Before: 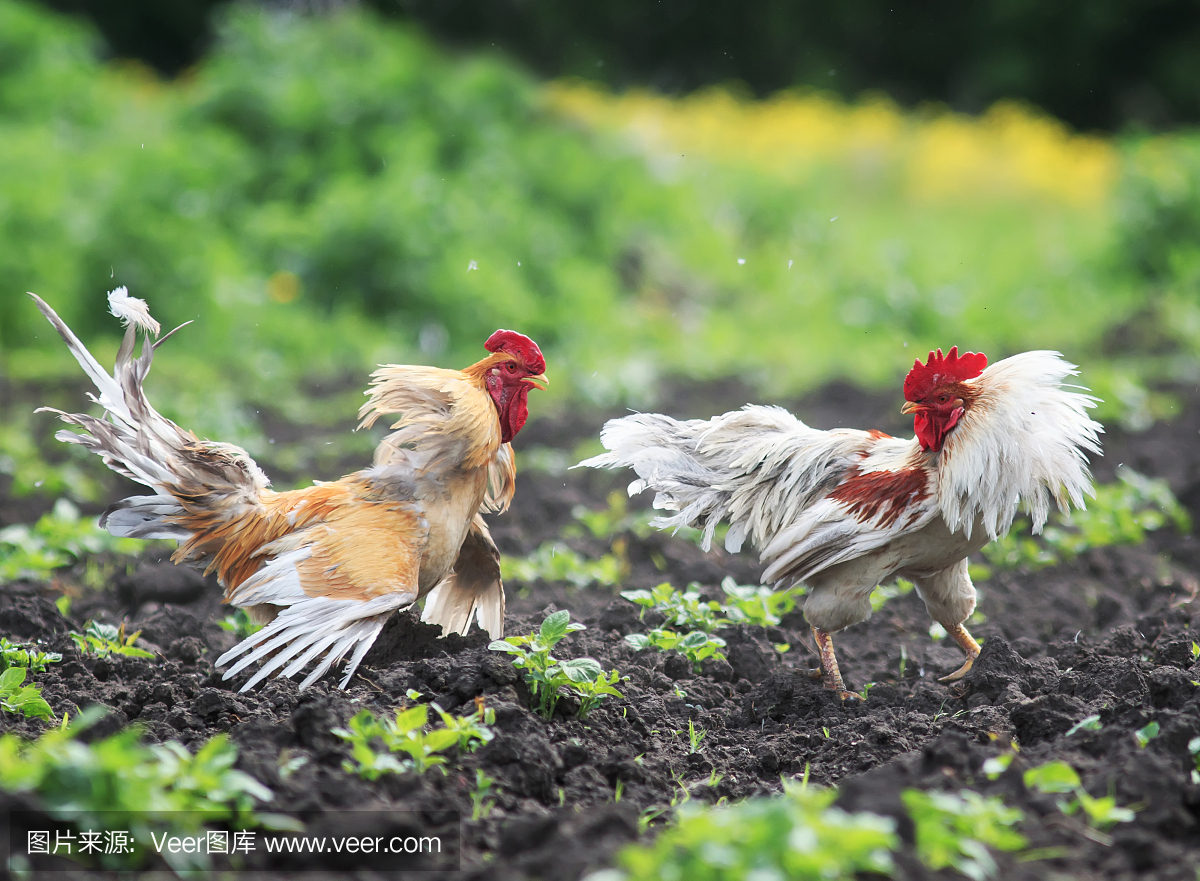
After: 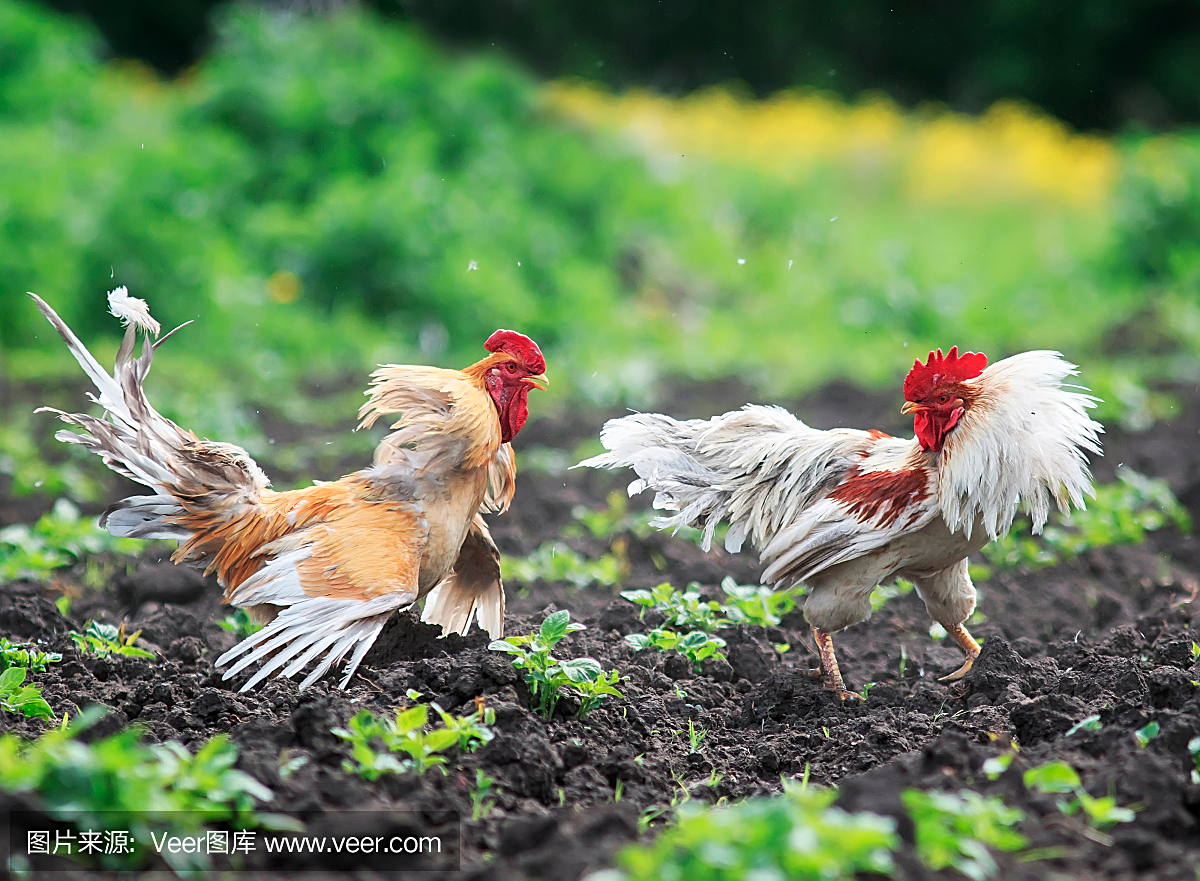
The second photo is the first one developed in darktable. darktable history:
color correction: highlights b* 0.005, saturation 0.985
sharpen: on, module defaults
